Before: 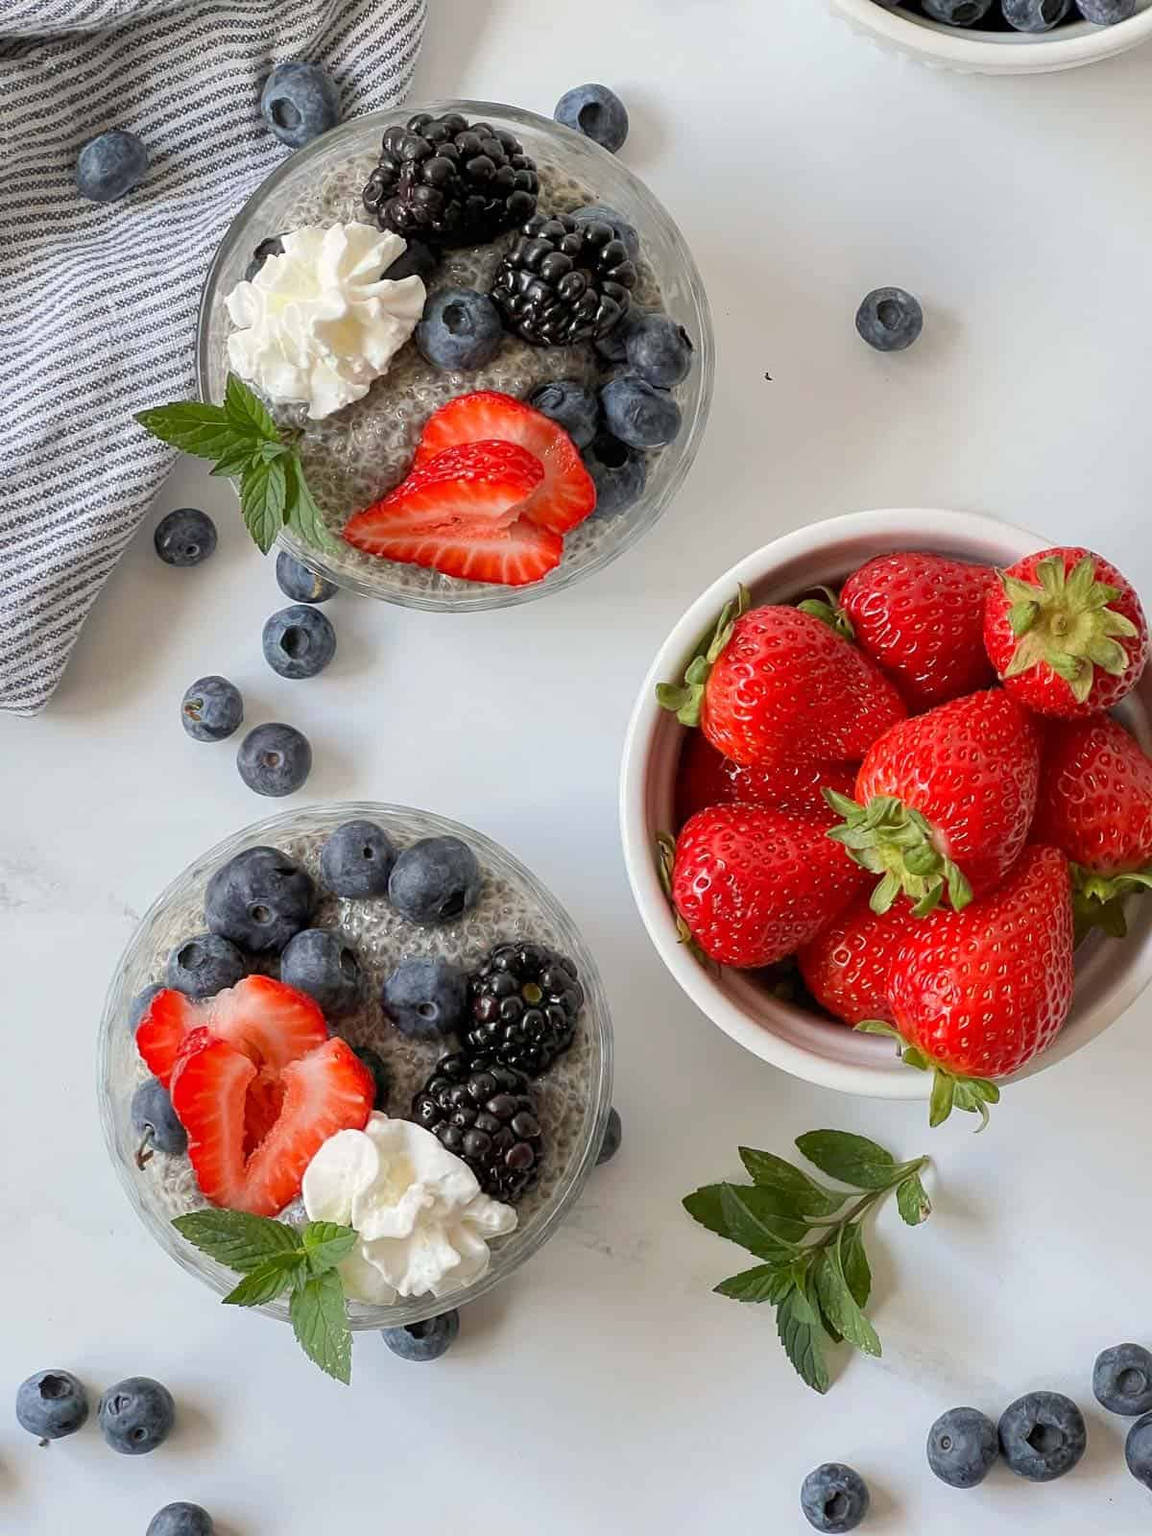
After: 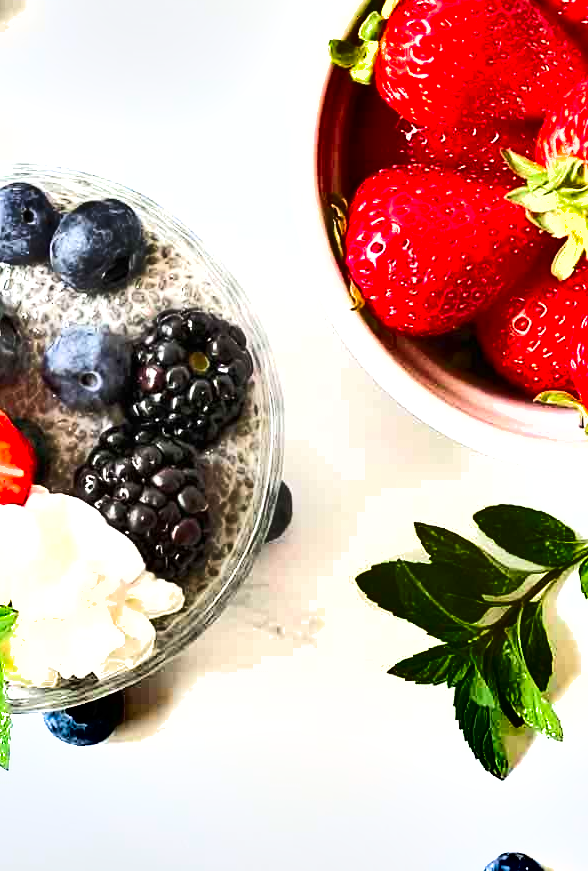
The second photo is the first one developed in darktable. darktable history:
tone curve: curves: ch0 [(0, 0) (0.051, 0.03) (0.096, 0.071) (0.243, 0.246) (0.461, 0.515) (0.605, 0.692) (0.761, 0.85) (0.881, 0.933) (1, 0.984)]; ch1 [(0, 0) (0.1, 0.038) (0.318, 0.243) (0.431, 0.384) (0.488, 0.475) (0.499, 0.499) (0.534, 0.546) (0.567, 0.592) (0.601, 0.632) (0.734, 0.809) (1, 1)]; ch2 [(0, 0) (0.297, 0.257) (0.414, 0.379) (0.453, 0.45) (0.479, 0.483) (0.504, 0.499) (0.52, 0.519) (0.541, 0.554) (0.614, 0.652) (0.817, 0.874) (1, 1)], color space Lab, linked channels, preserve colors none
crop: left 29.588%, top 42.052%, right 21.168%, bottom 3.48%
shadows and highlights: radius 107.96, shadows 41.27, highlights -73, low approximation 0.01, soften with gaussian
exposure: black level correction 0, exposure 1.607 EV, compensate highlight preservation false
